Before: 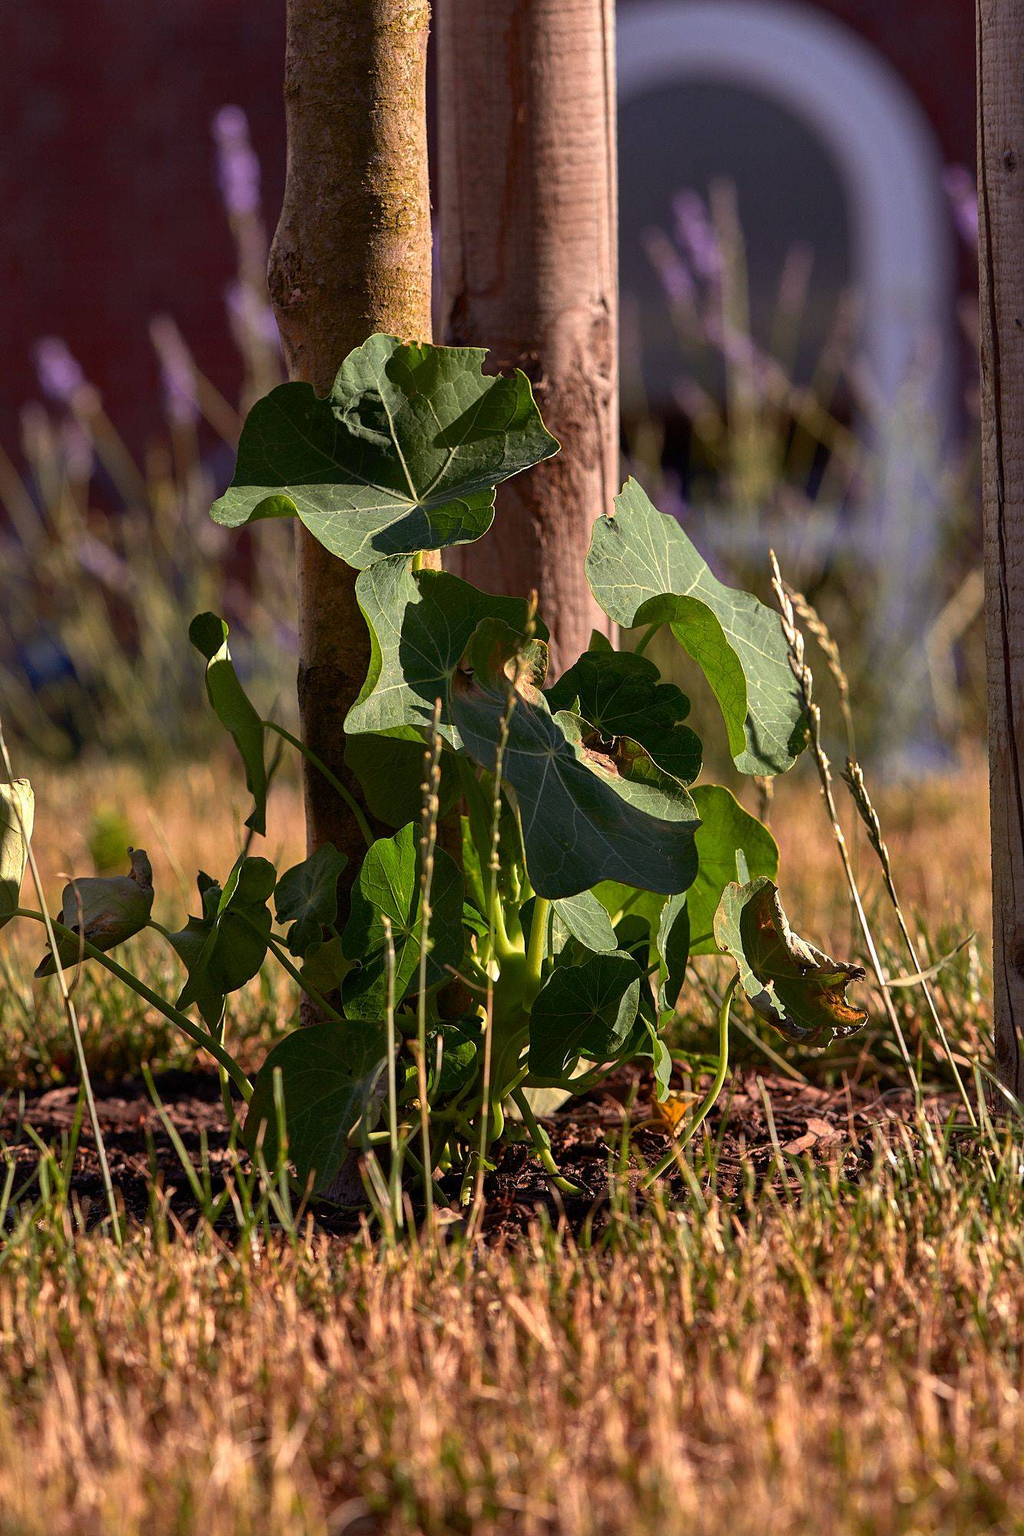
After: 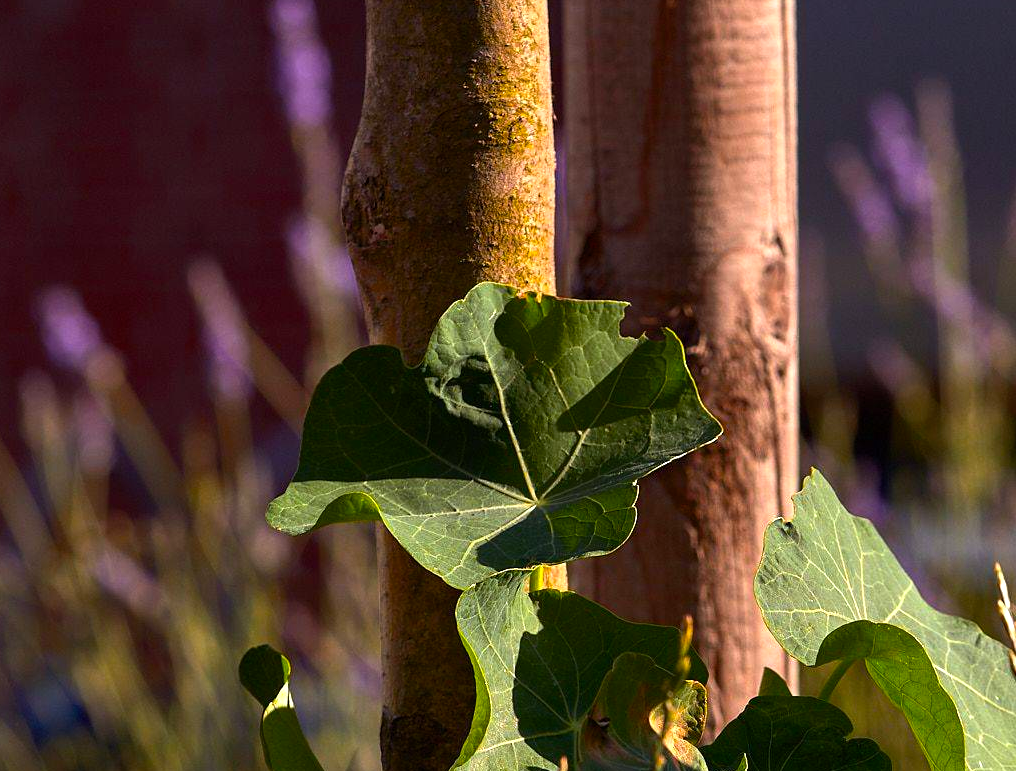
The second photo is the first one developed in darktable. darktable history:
crop: left 0.555%, top 7.649%, right 23.197%, bottom 53.774%
color balance rgb: perceptual saturation grading › global saturation 31.027%, perceptual brilliance grading › highlights 10.966%, perceptual brilliance grading › shadows -10.837%
